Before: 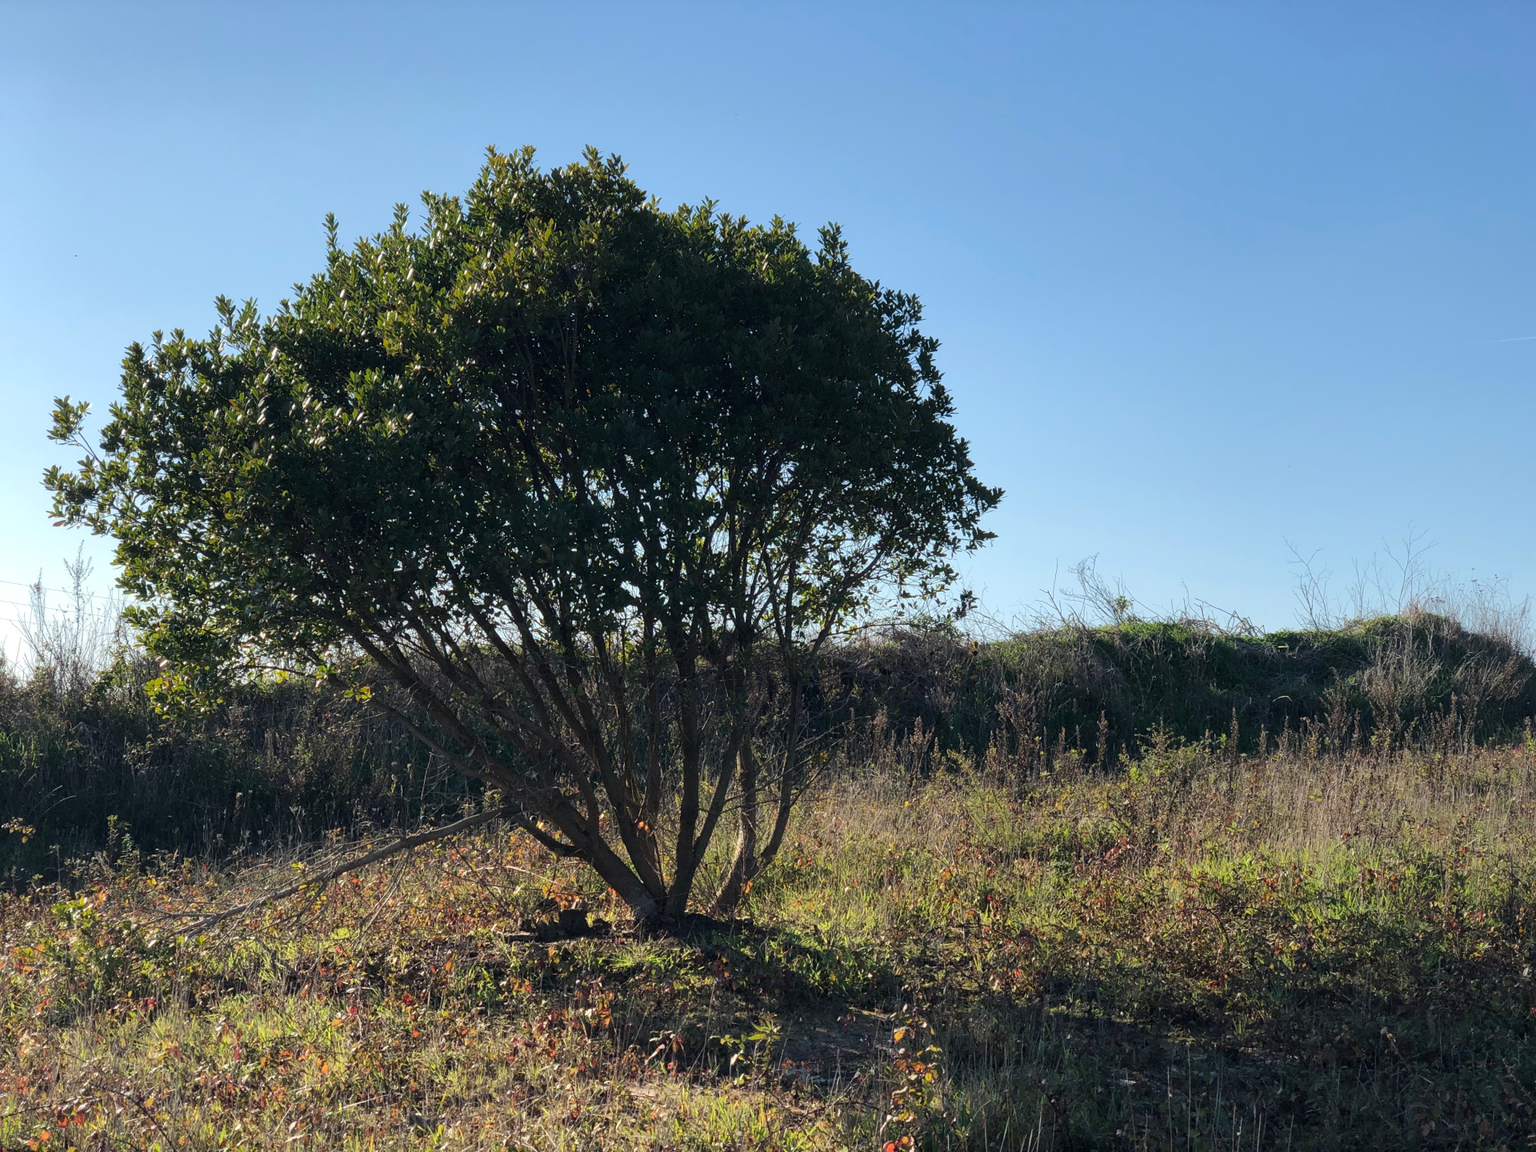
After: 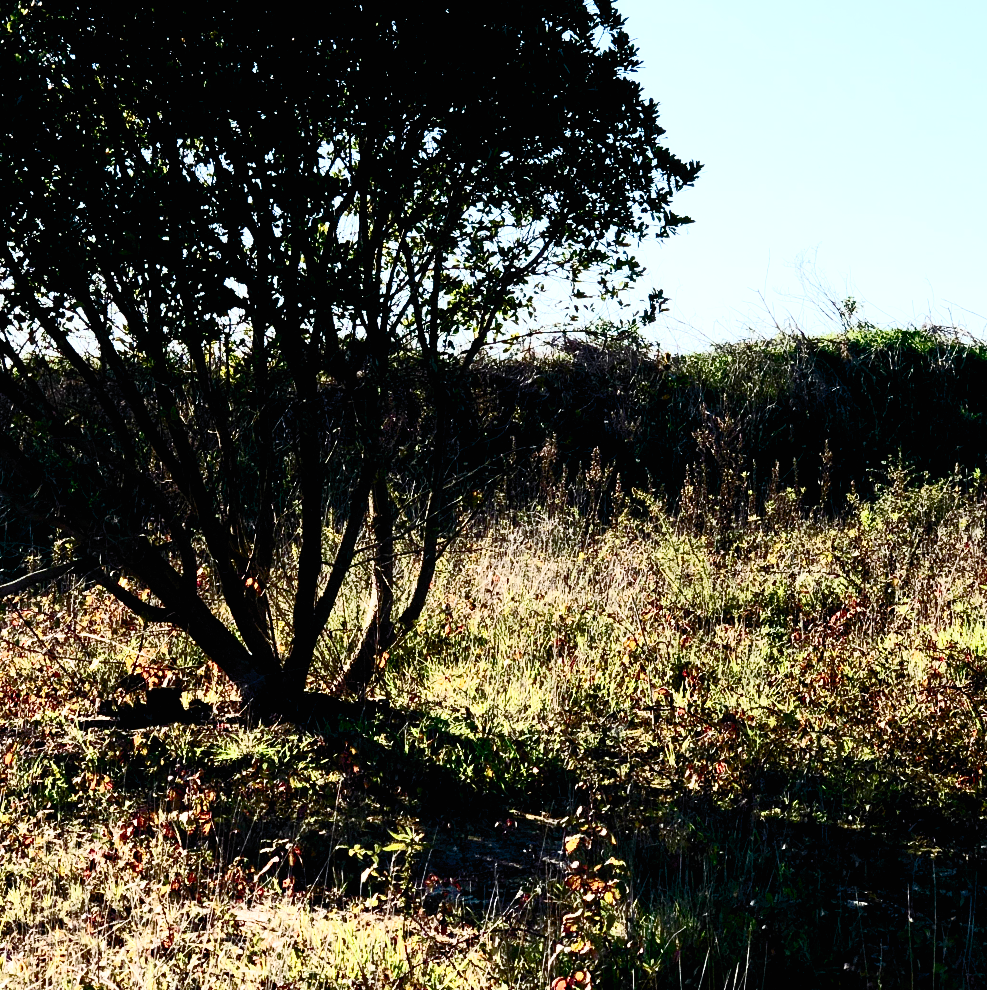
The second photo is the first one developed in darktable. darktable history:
filmic rgb: black relative exposure -3.92 EV, white relative exposure 3.15 EV, hardness 2.87, preserve chrominance no, color science v4 (2020)
crop and rotate: left 28.755%, top 31.246%, right 19.804%
levels: levels [0, 0.445, 1]
contrast brightness saturation: contrast 0.94, brightness 0.191
